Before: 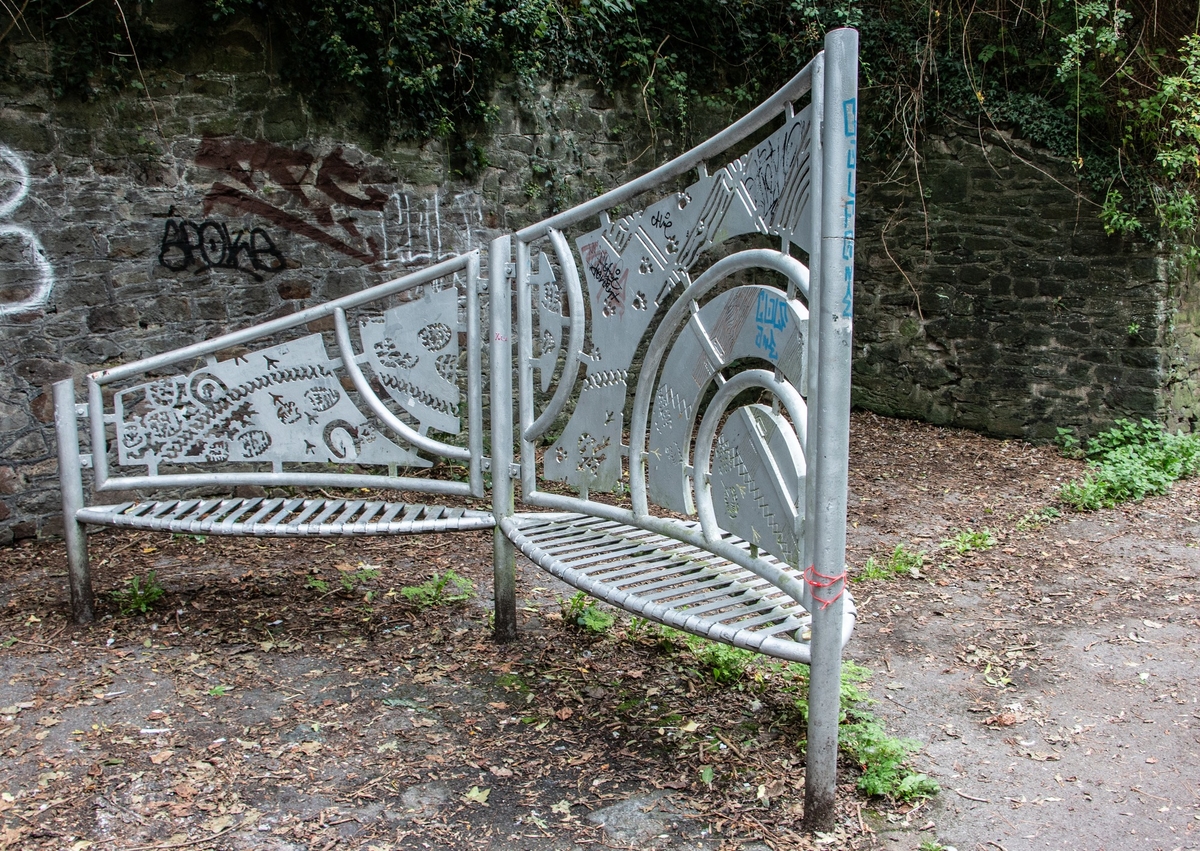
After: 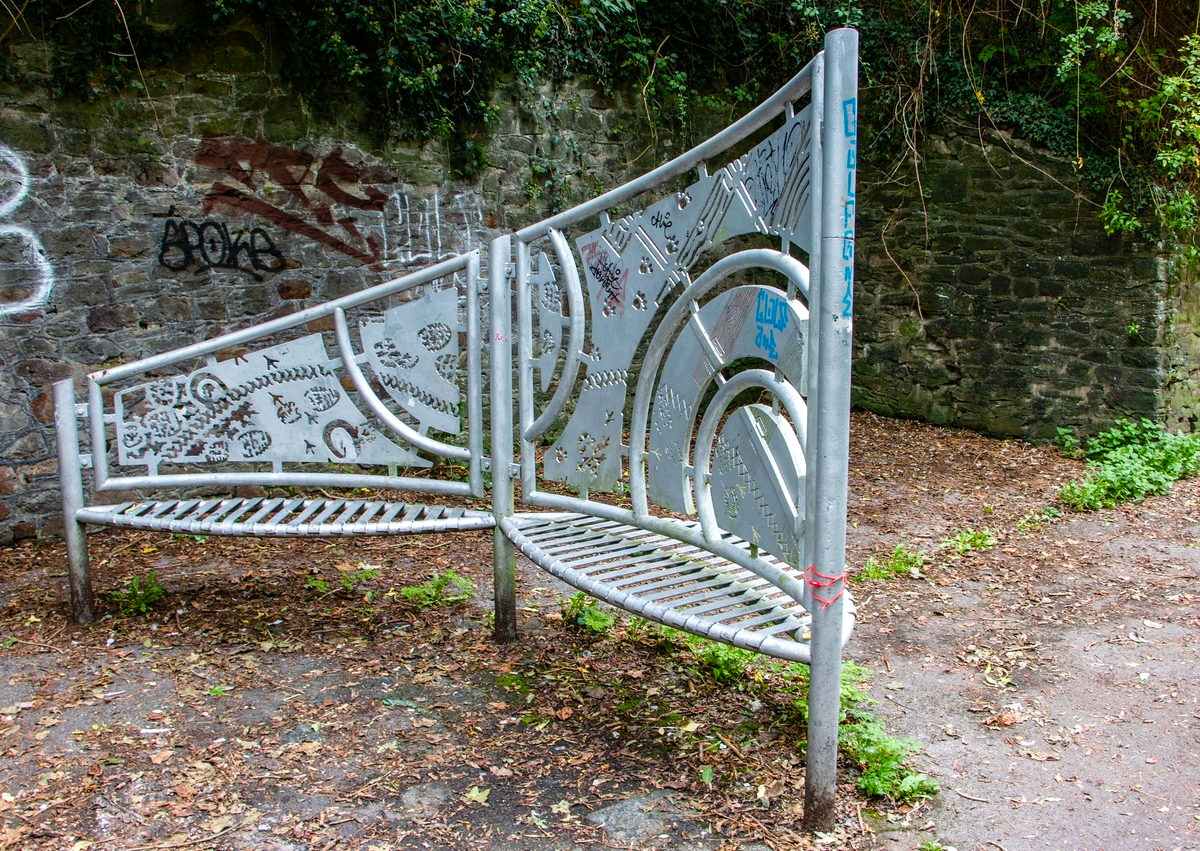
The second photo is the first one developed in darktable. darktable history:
color balance rgb: highlights gain › chroma 0.207%, highlights gain › hue 330.42°, perceptual saturation grading › global saturation 26.941%, perceptual saturation grading › highlights -28.333%, perceptual saturation grading › mid-tones 15.454%, perceptual saturation grading › shadows 33.068%, global vibrance 40.599%
exposure: exposure 0.124 EV, compensate highlight preservation false
